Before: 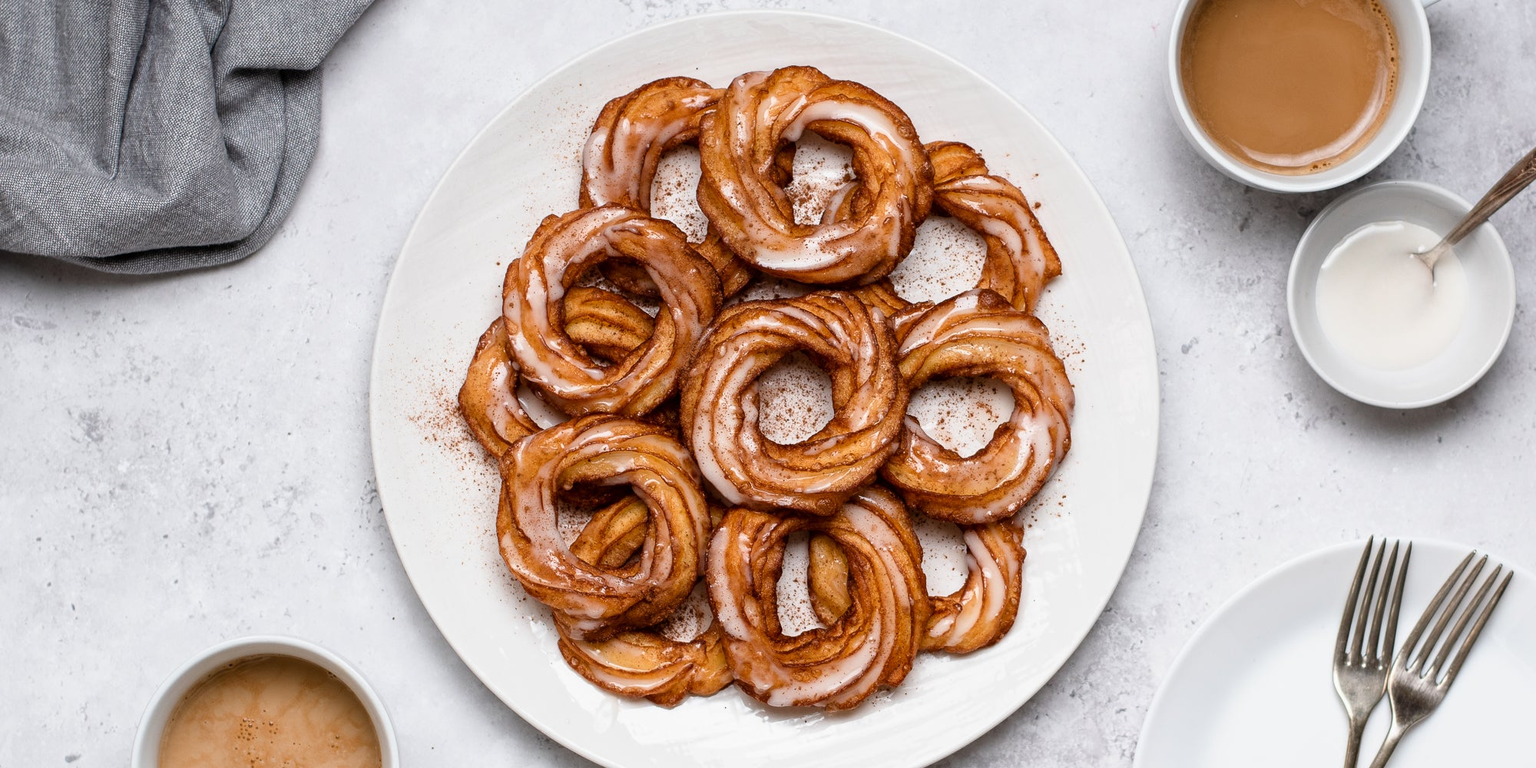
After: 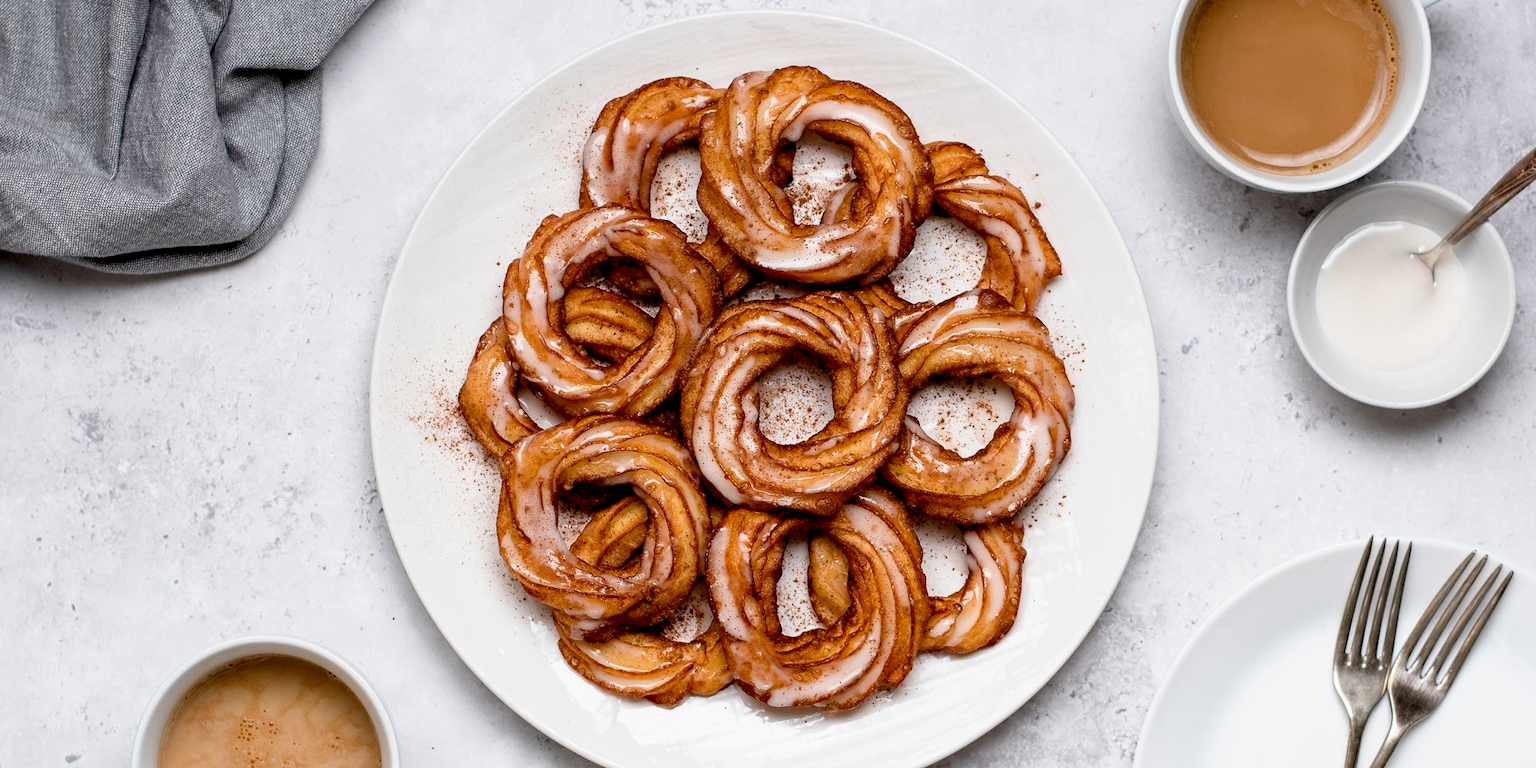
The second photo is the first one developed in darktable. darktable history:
exposure: black level correction 0.01, exposure 0.017 EV, compensate exposure bias true, compensate highlight preservation false
